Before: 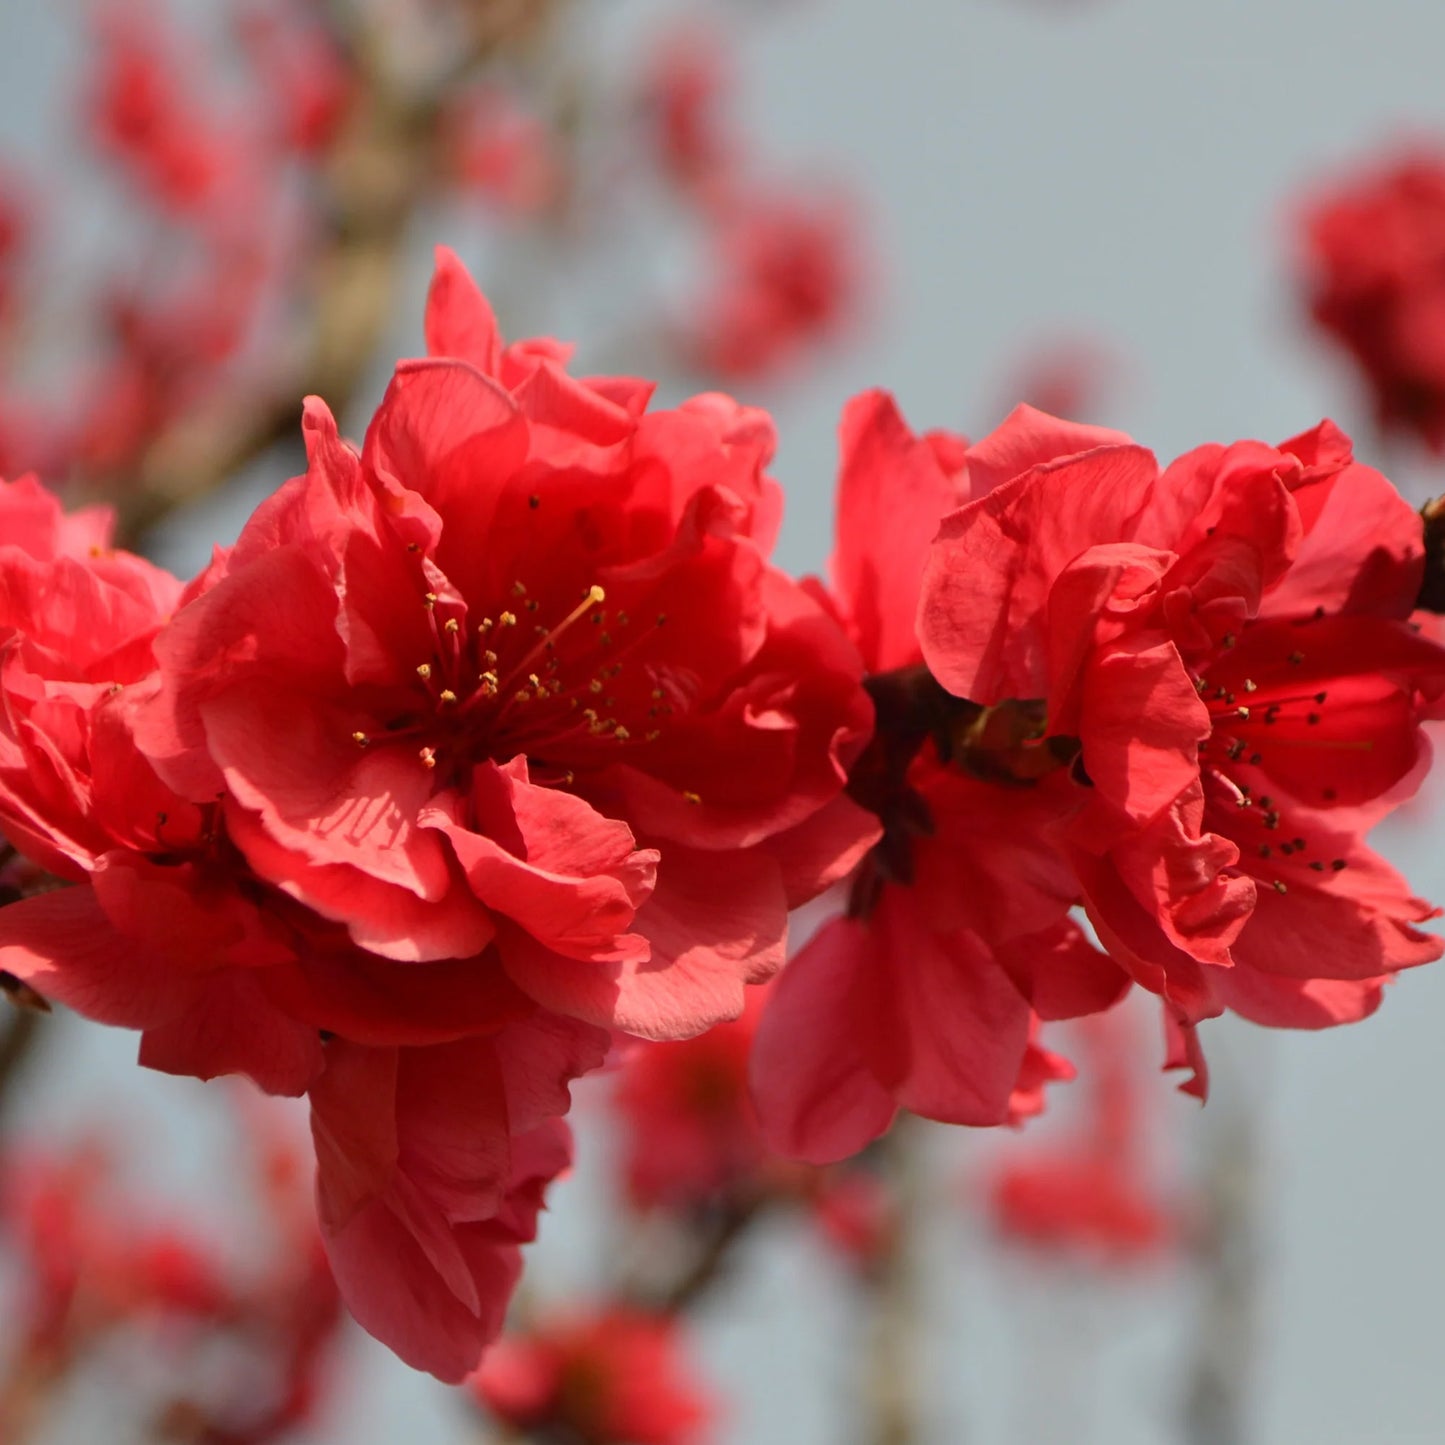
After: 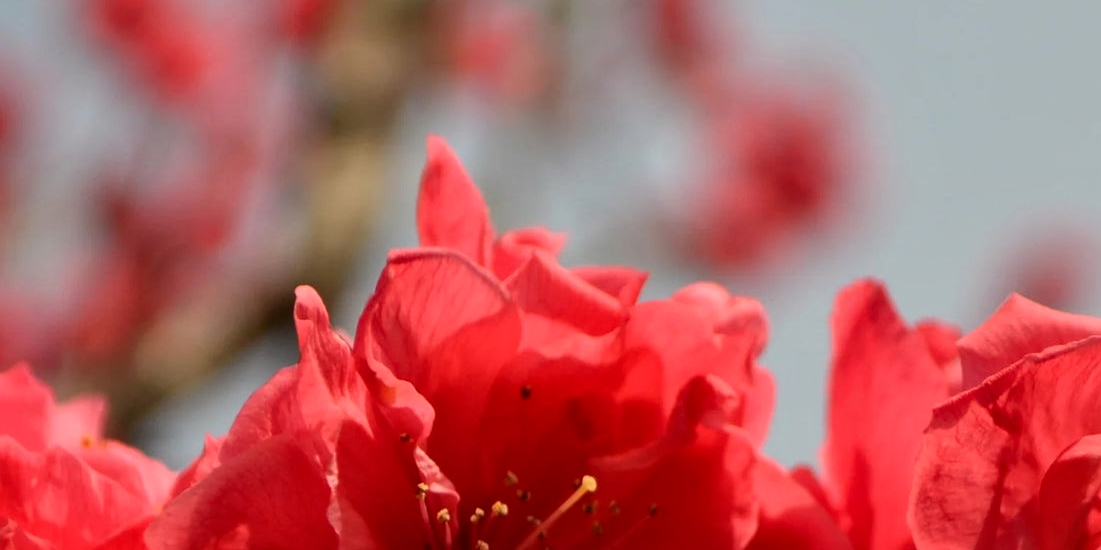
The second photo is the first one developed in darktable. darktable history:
contrast equalizer: octaves 7, y [[0.6 ×6], [0.55 ×6], [0 ×6], [0 ×6], [0 ×6]], mix -0.2
local contrast: mode bilateral grid, contrast 20, coarseness 50, detail 140%, midtone range 0.2
crop: left 0.579%, top 7.627%, right 23.167%, bottom 54.275%
tone equalizer: on, module defaults
